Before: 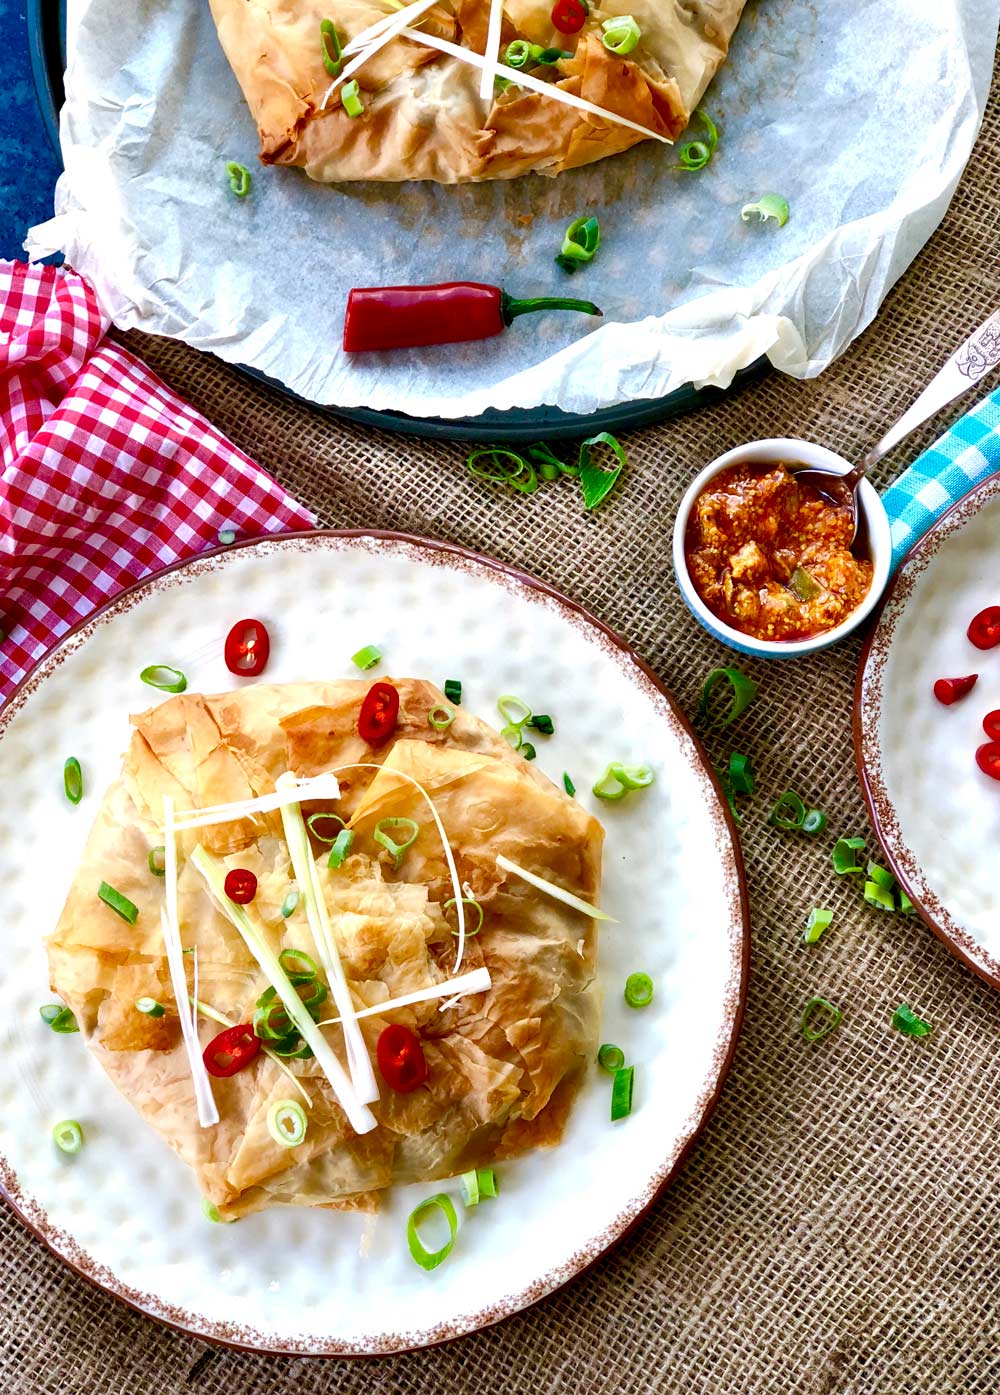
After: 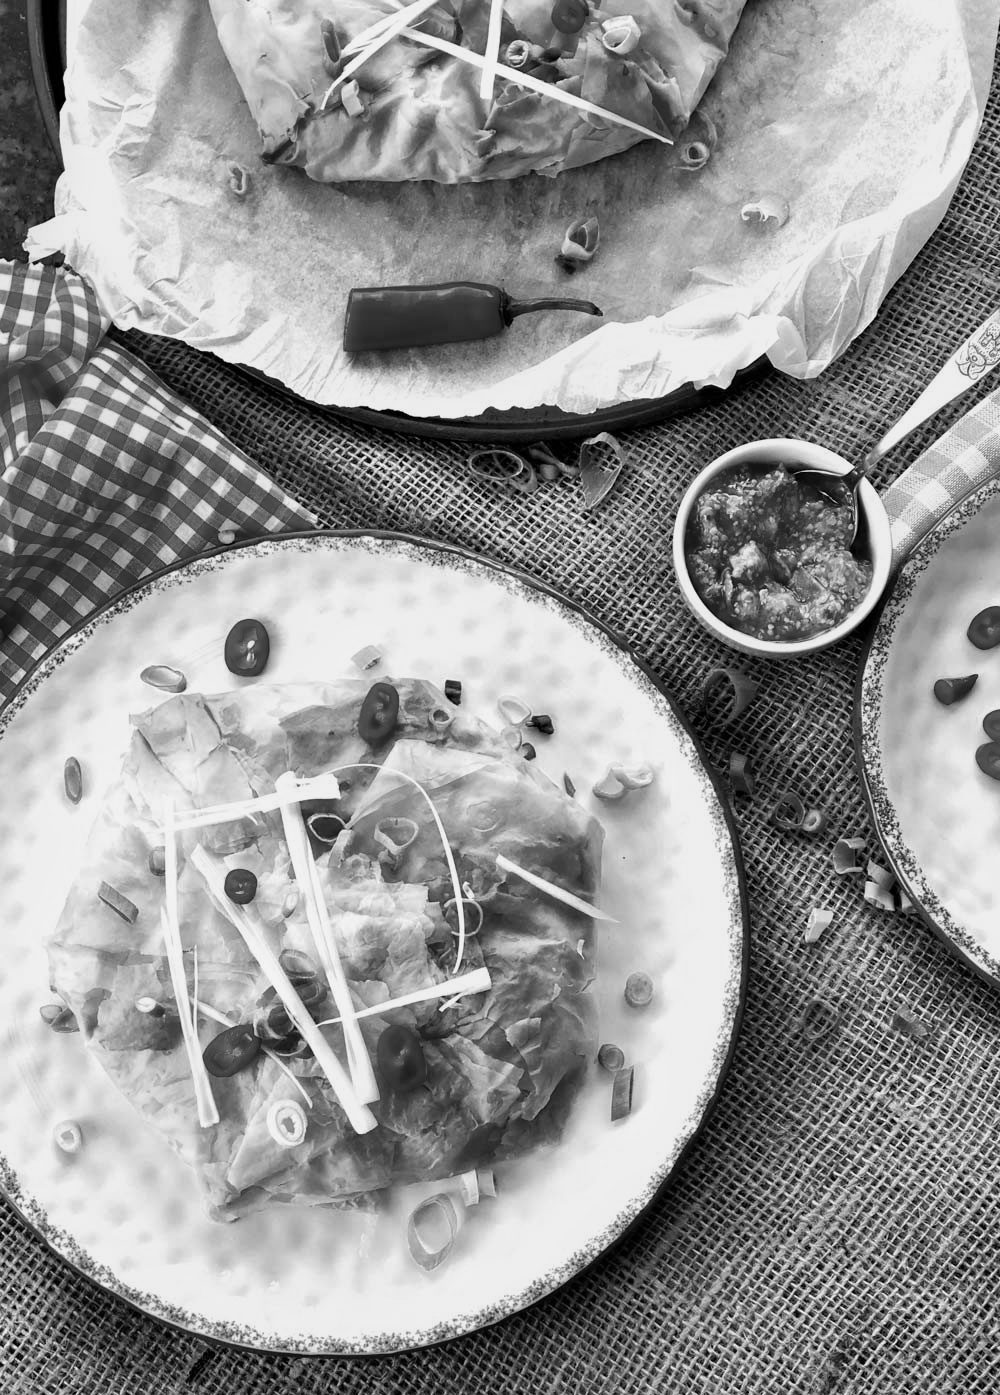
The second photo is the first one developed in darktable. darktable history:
monochrome: a -74.22, b 78.2
contrast brightness saturation: saturation -0.05
color zones: curves: ch0 [(0.068, 0.464) (0.25, 0.5) (0.48, 0.508) (0.75, 0.536) (0.886, 0.476) (0.967, 0.456)]; ch1 [(0.066, 0.456) (0.25, 0.5) (0.616, 0.508) (0.746, 0.56) (0.934, 0.444)]
